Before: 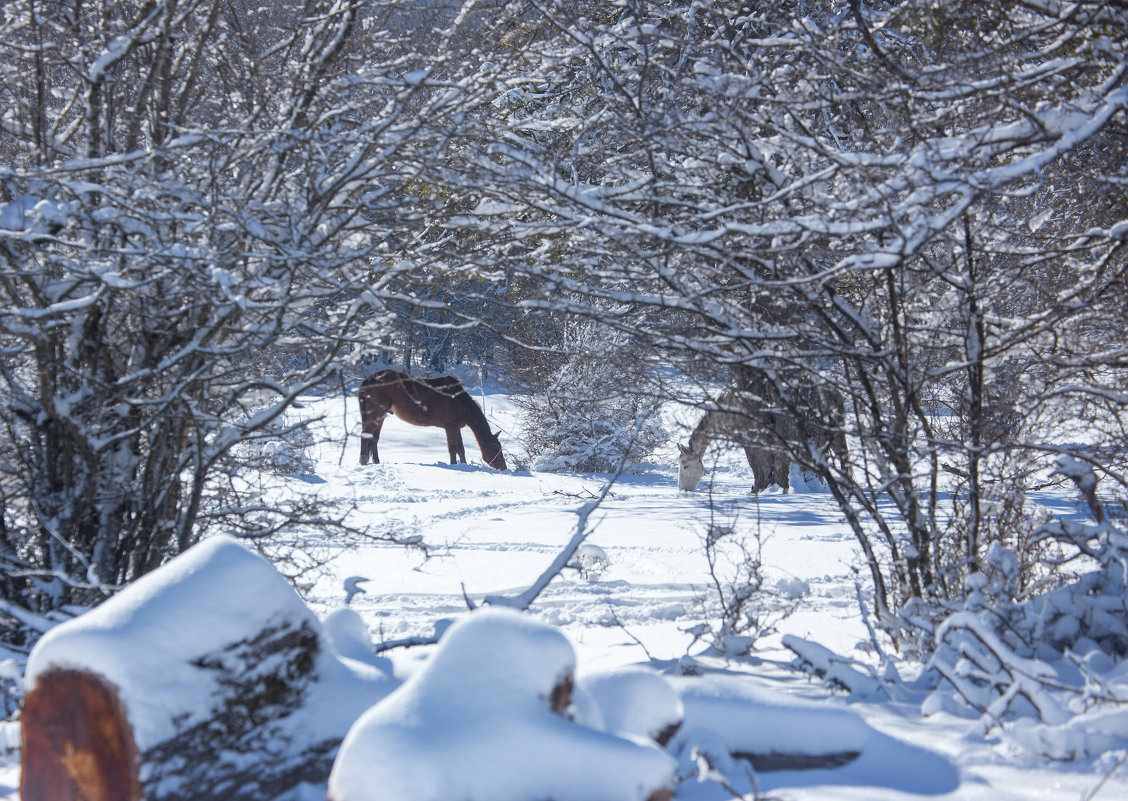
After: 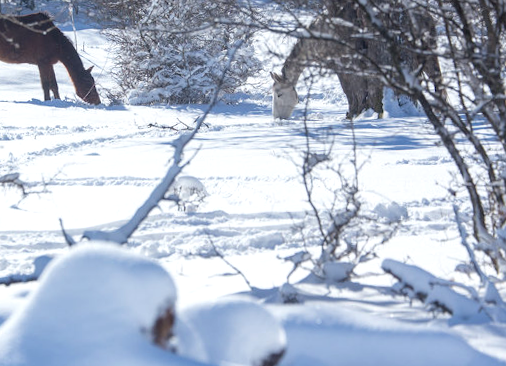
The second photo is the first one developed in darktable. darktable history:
rotate and perspective: rotation -2°, crop left 0.022, crop right 0.978, crop top 0.049, crop bottom 0.951
crop: left 35.976%, top 45.819%, right 18.162%, bottom 5.807%
exposure: black level correction 0.002, exposure 0.15 EV, compensate highlight preservation false
